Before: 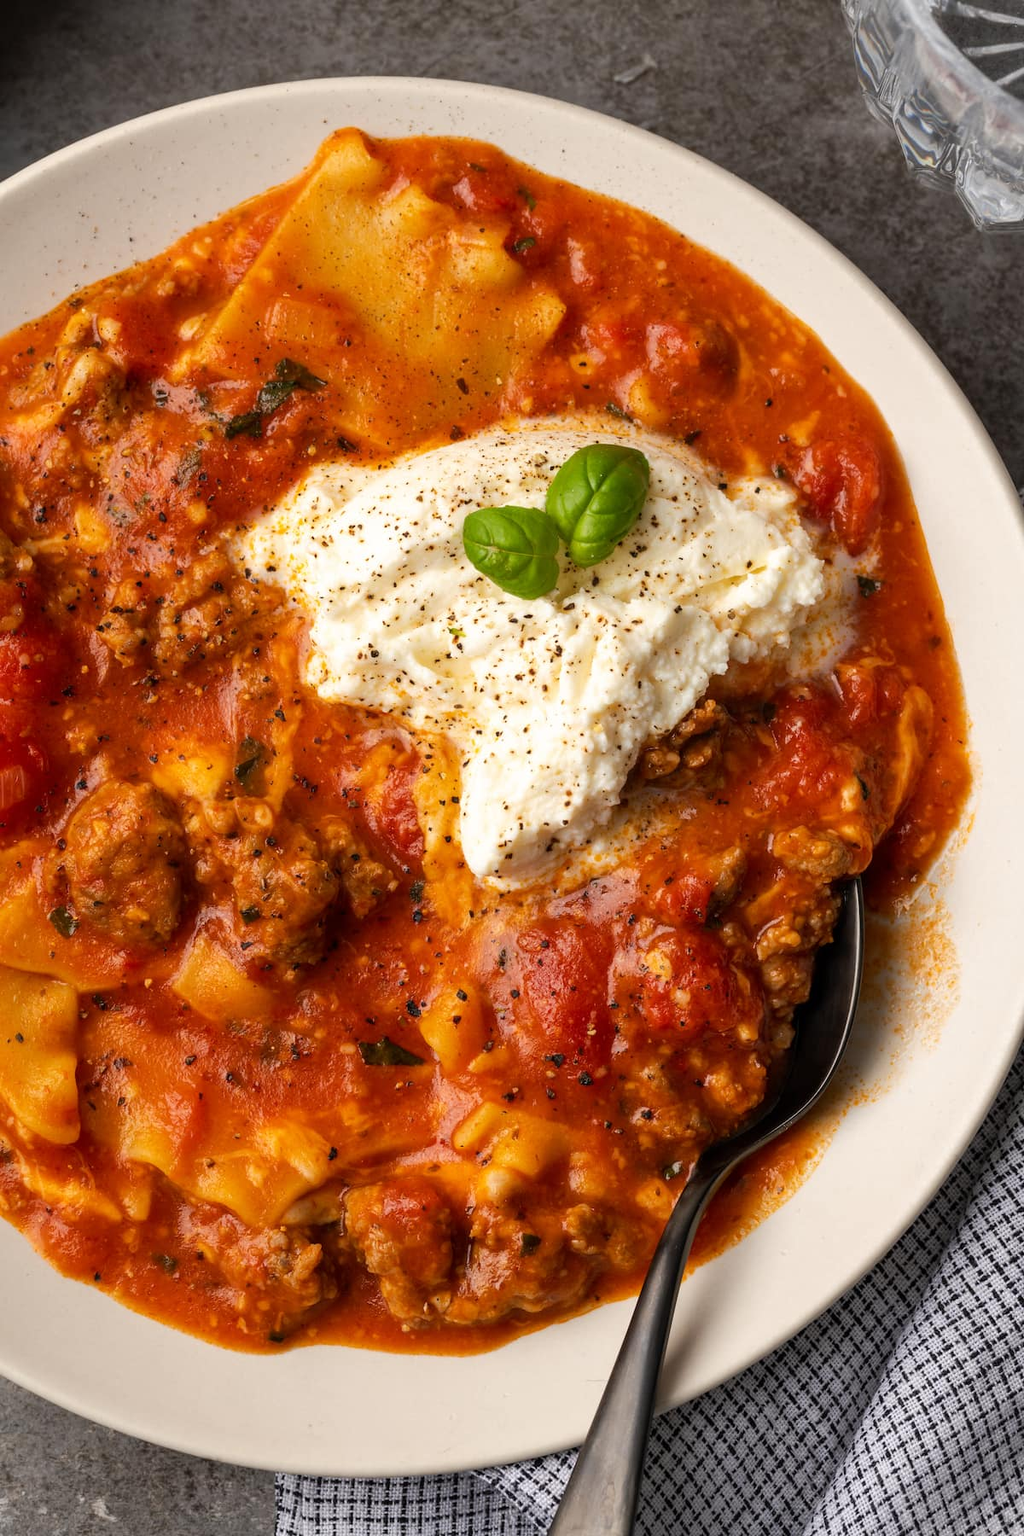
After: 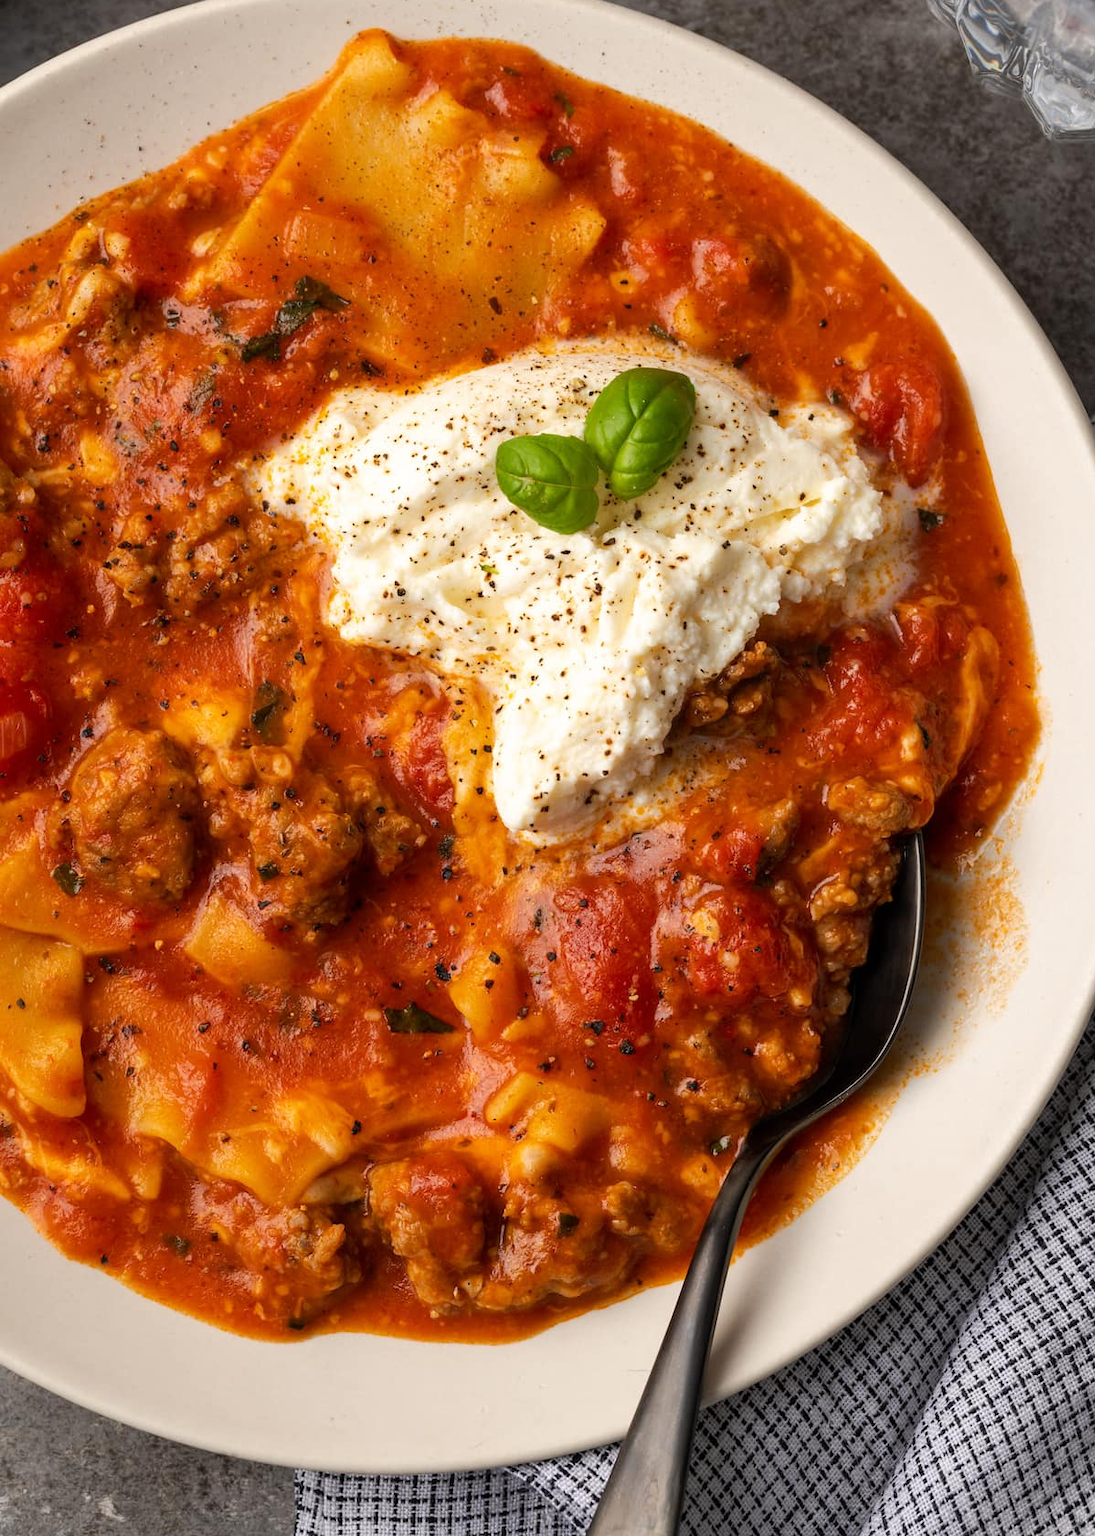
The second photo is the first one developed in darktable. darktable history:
crop and rotate: top 6.585%
